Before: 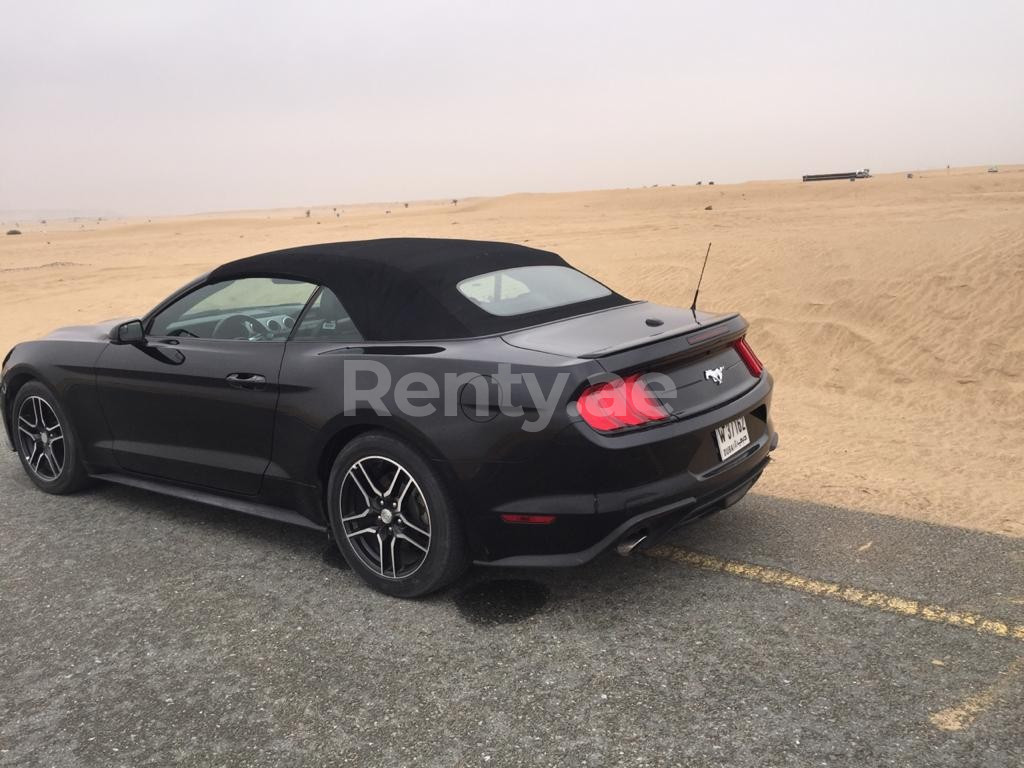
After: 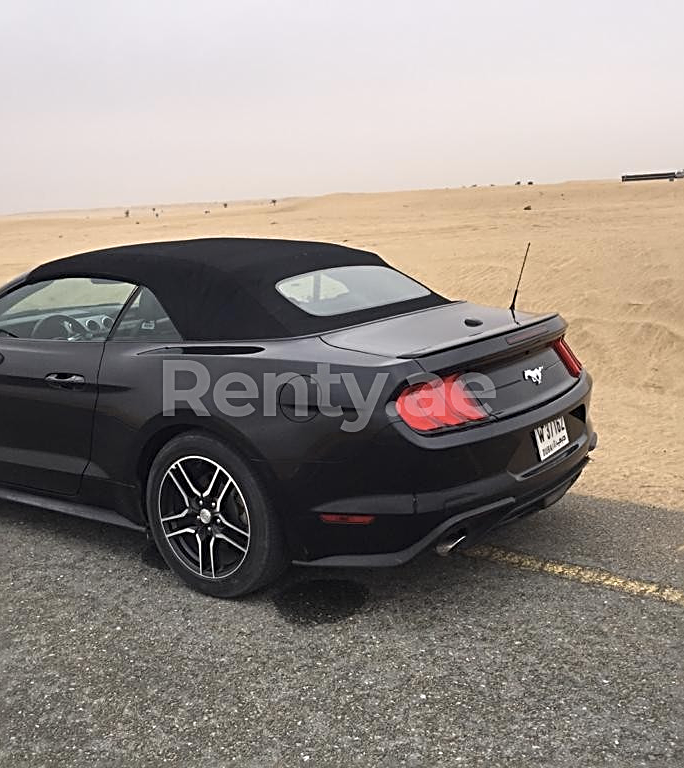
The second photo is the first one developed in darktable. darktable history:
crop and rotate: left 17.732%, right 15.423%
sharpen: radius 2.584, amount 0.688
color contrast: green-magenta contrast 0.81
